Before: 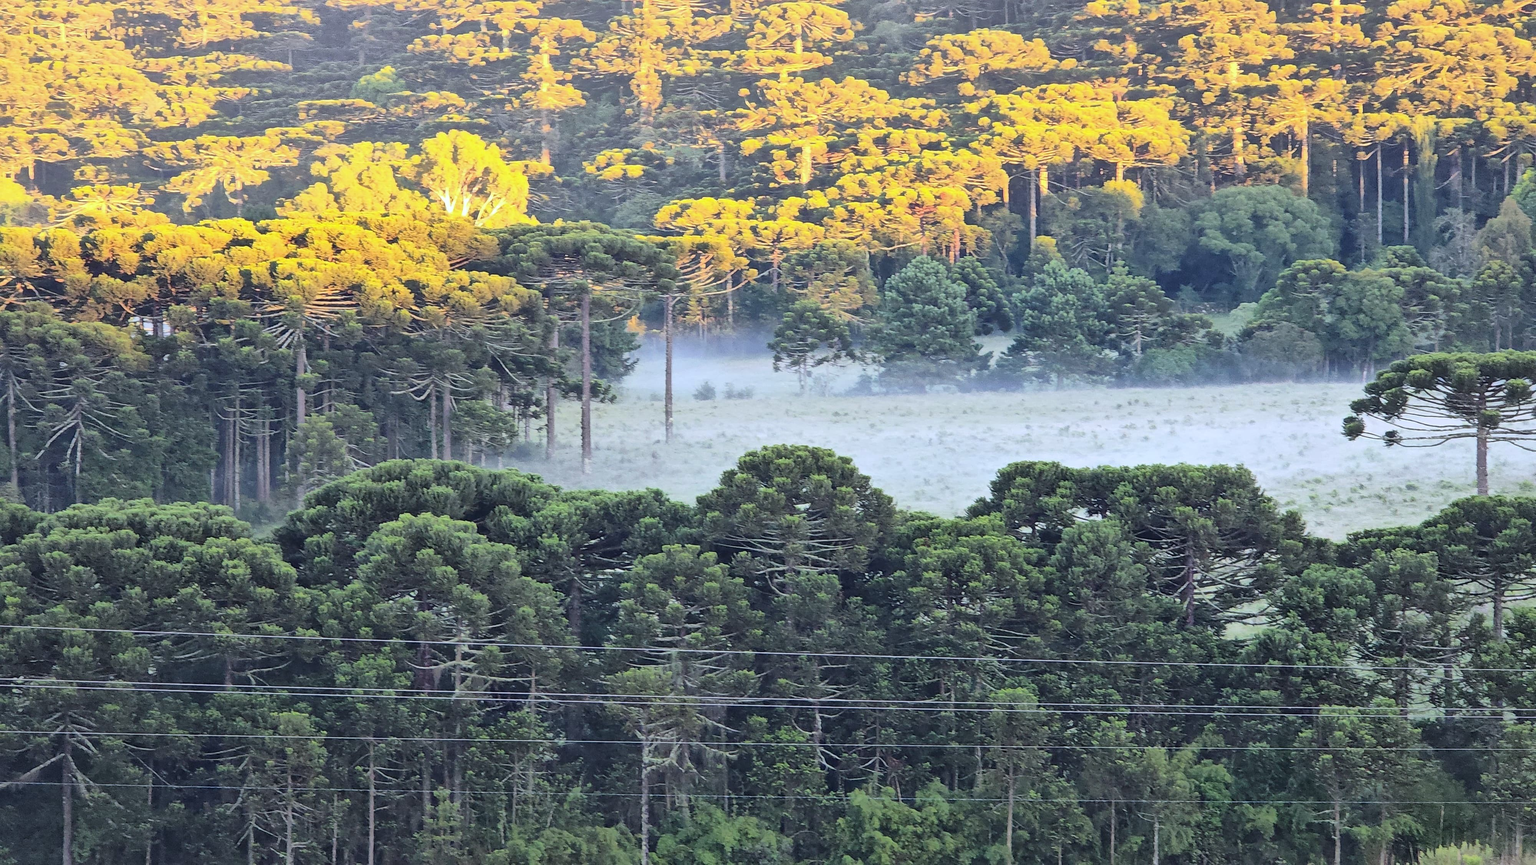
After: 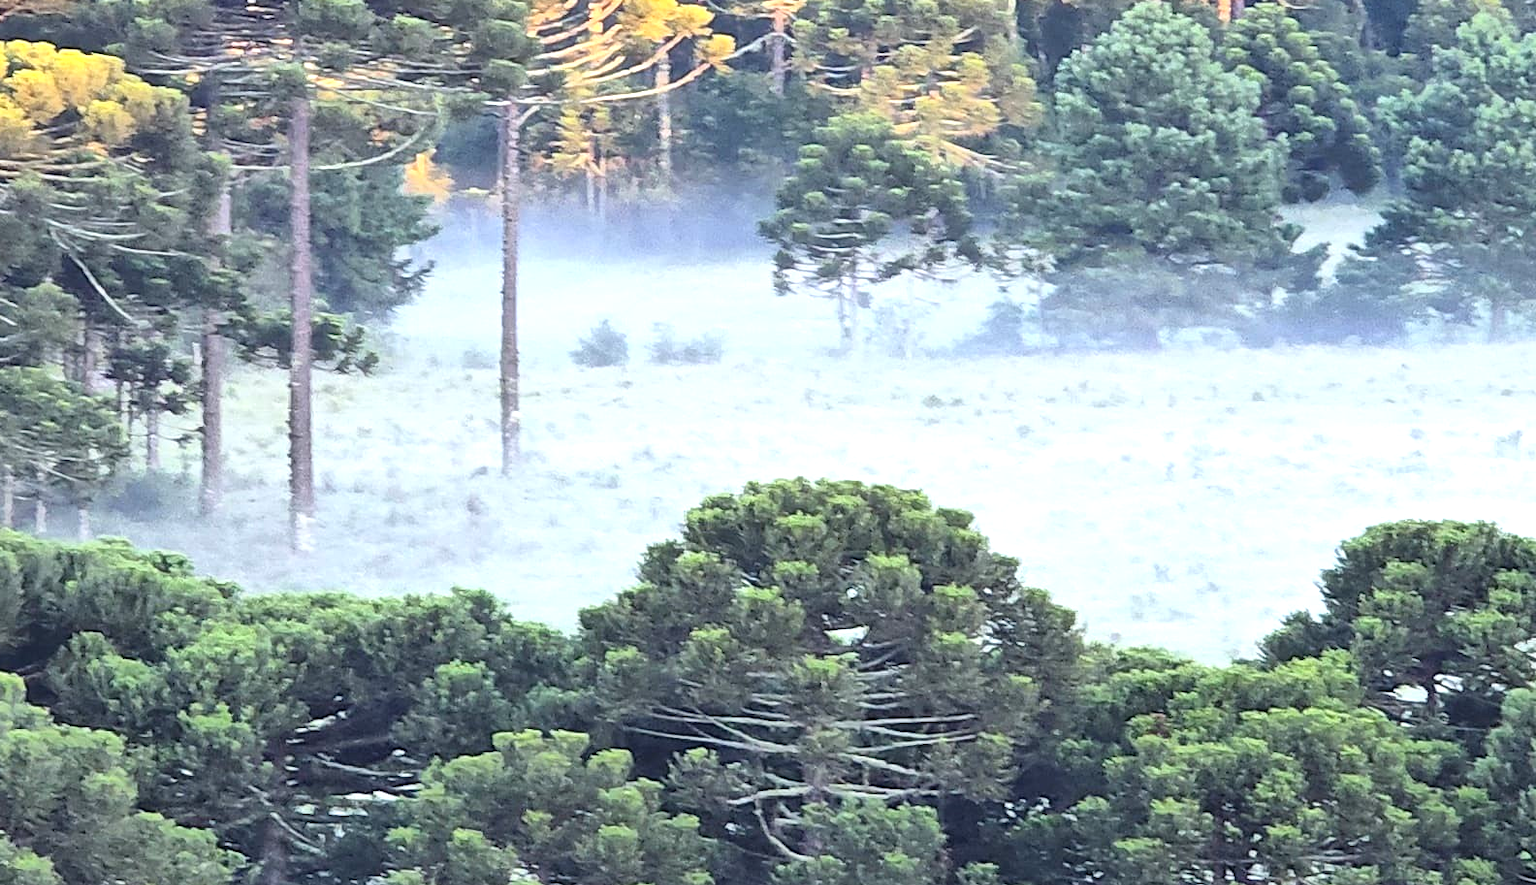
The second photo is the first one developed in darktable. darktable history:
crop: left 30.411%, top 29.503%, right 29.978%, bottom 29.938%
exposure: black level correction 0, exposure 0.699 EV, compensate highlight preservation false
